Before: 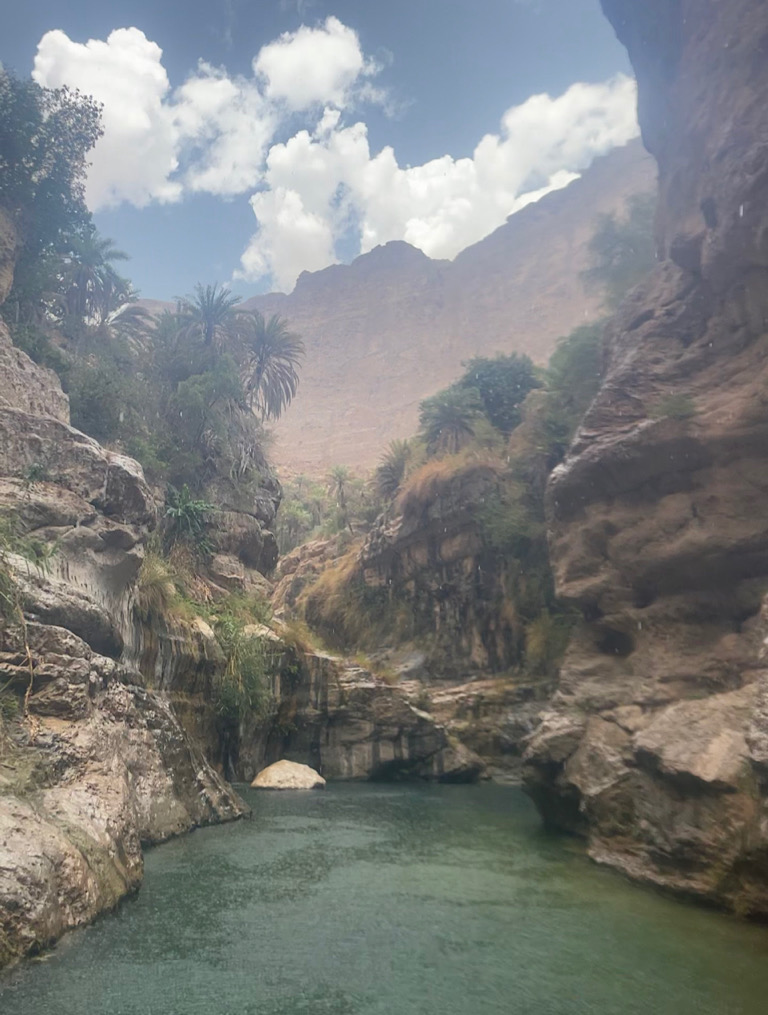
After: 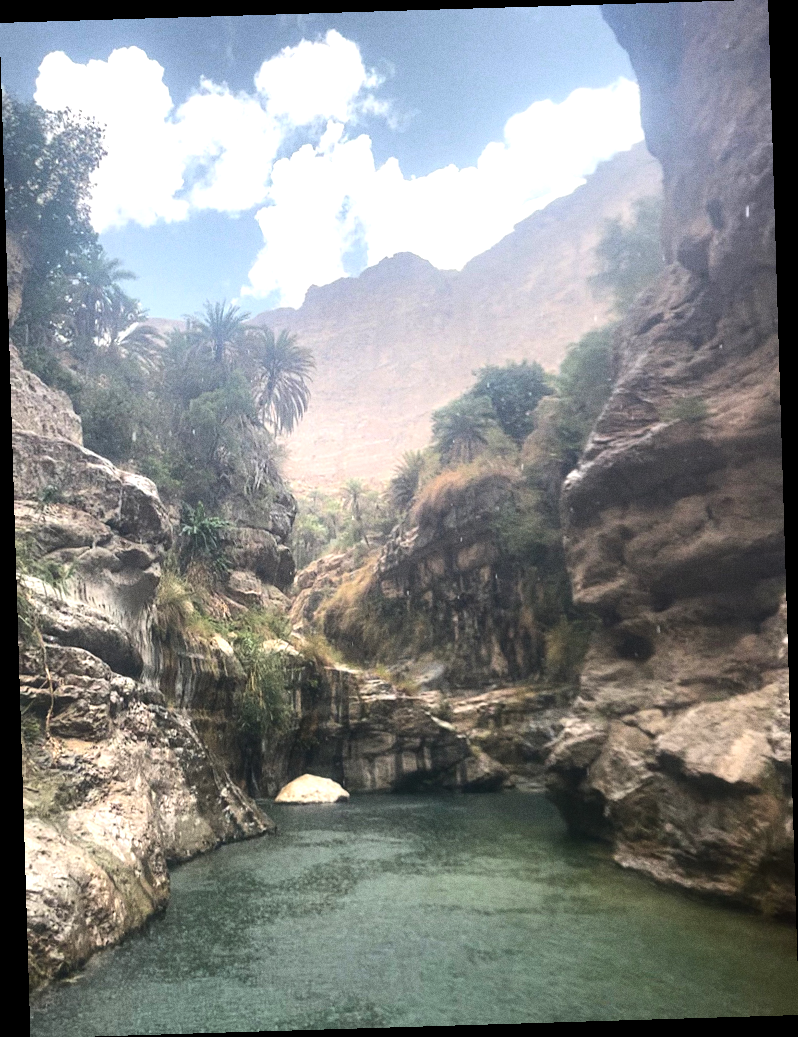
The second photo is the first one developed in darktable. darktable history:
tone equalizer: -8 EV -1.08 EV, -7 EV -1.01 EV, -6 EV -0.867 EV, -5 EV -0.578 EV, -3 EV 0.578 EV, -2 EV 0.867 EV, -1 EV 1.01 EV, +0 EV 1.08 EV, edges refinement/feathering 500, mask exposure compensation -1.57 EV, preserve details no
grain: on, module defaults
rotate and perspective: rotation -1.75°, automatic cropping off
